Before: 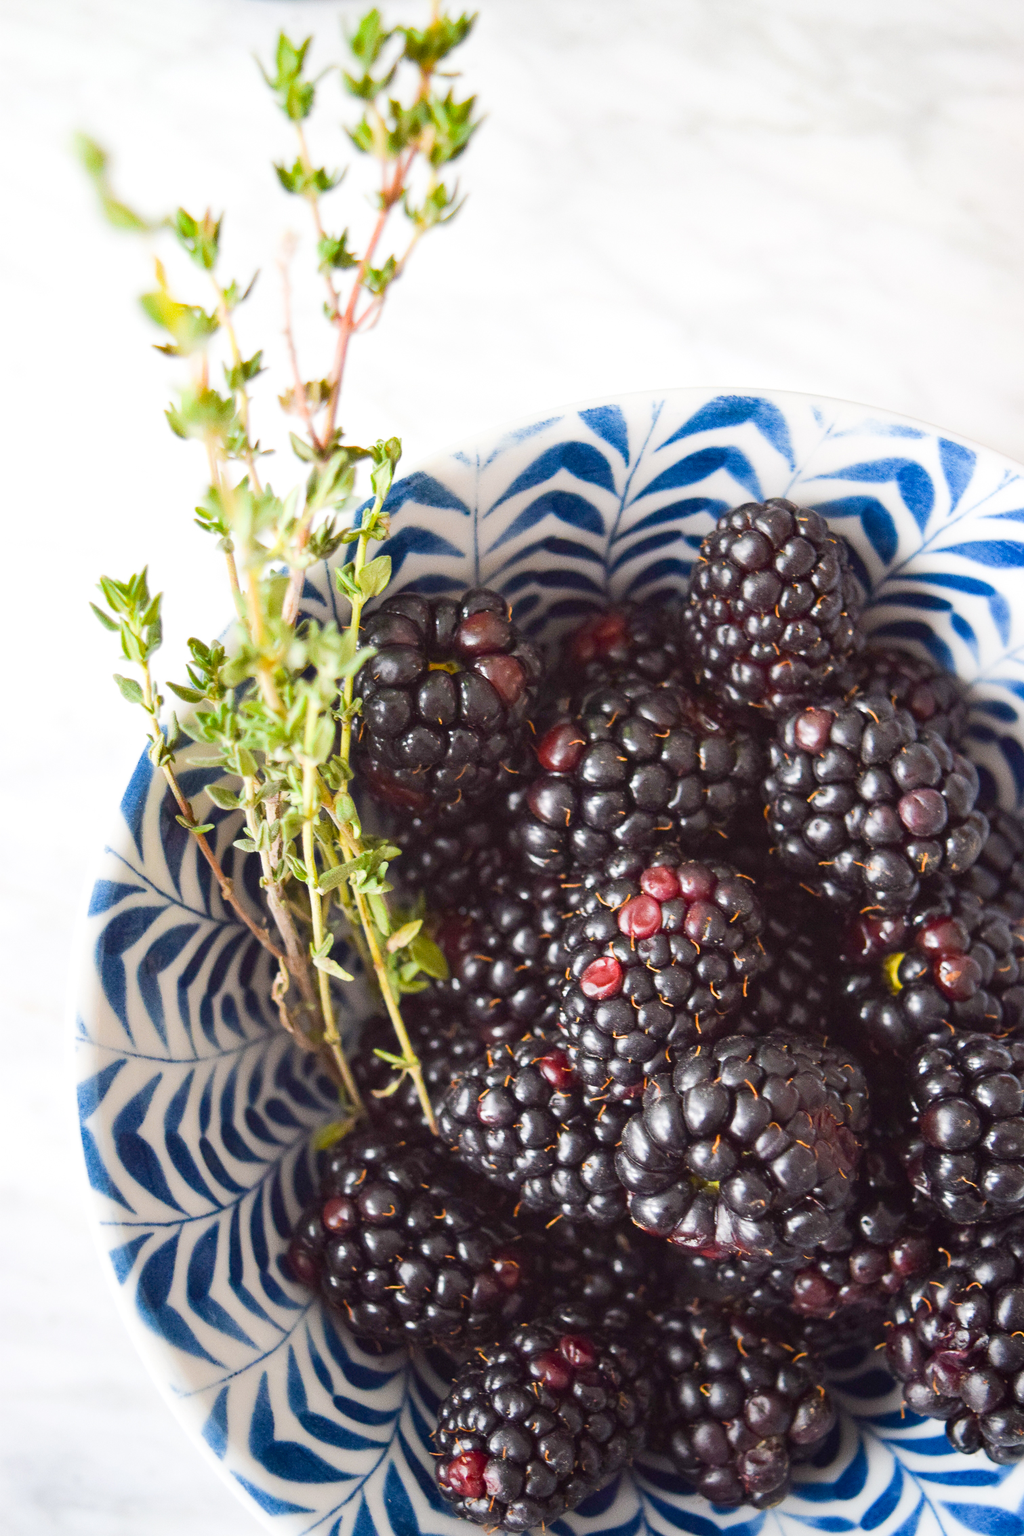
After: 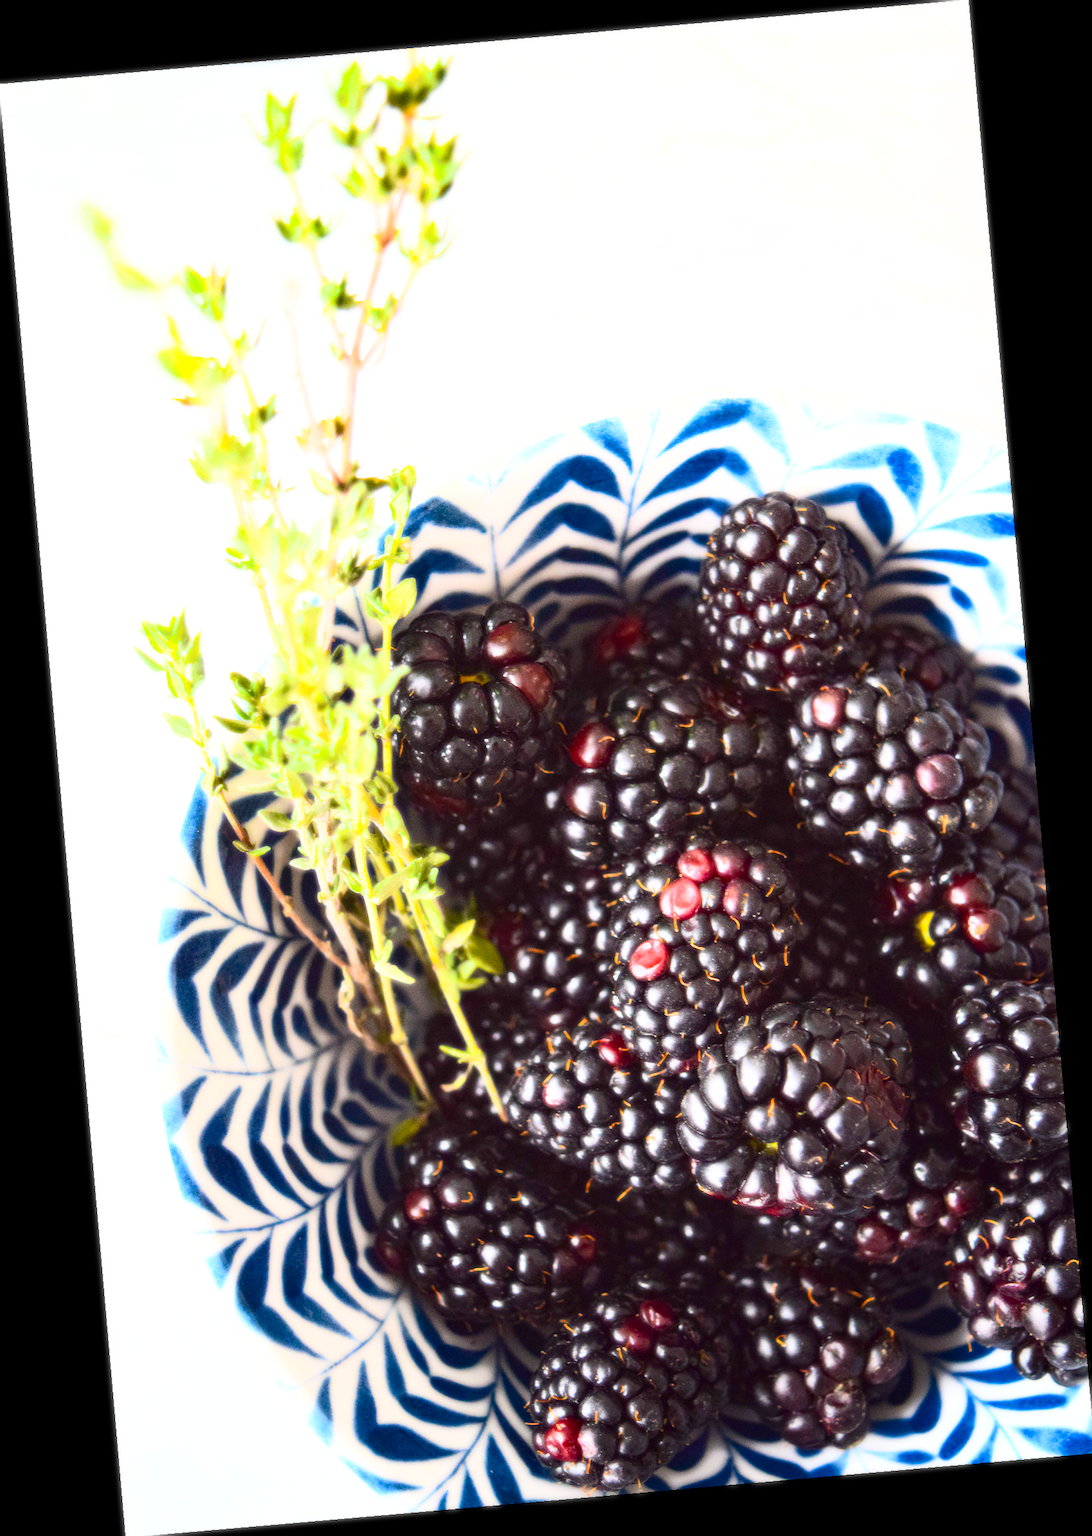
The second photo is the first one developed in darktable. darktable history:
rotate and perspective: rotation -4.98°, automatic cropping off
crop and rotate: left 0.126%
contrast brightness saturation: contrast 0.16, saturation 0.32
bloom: size 0%, threshold 54.82%, strength 8.31%
